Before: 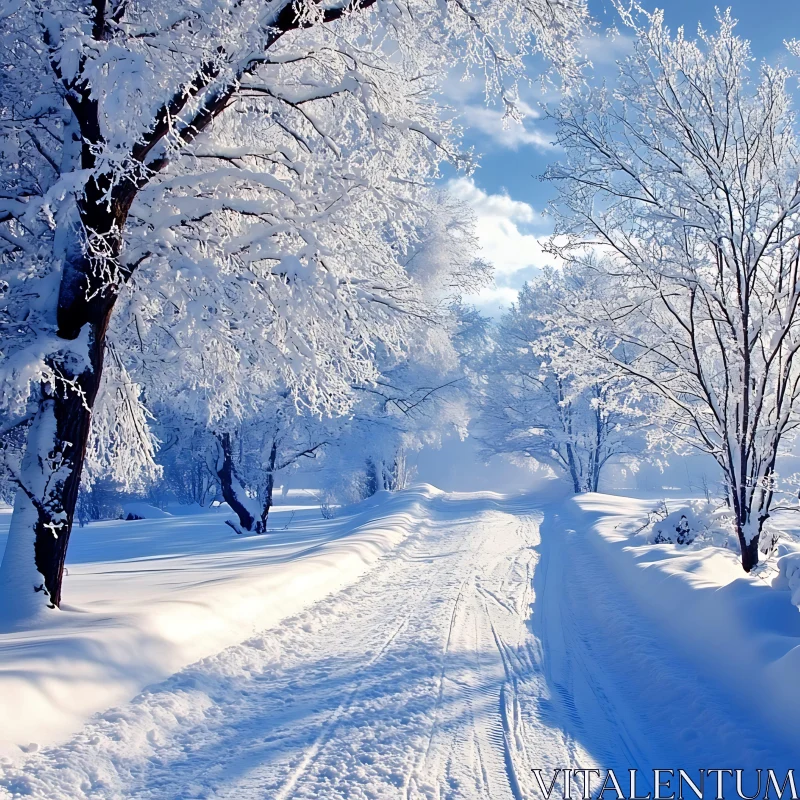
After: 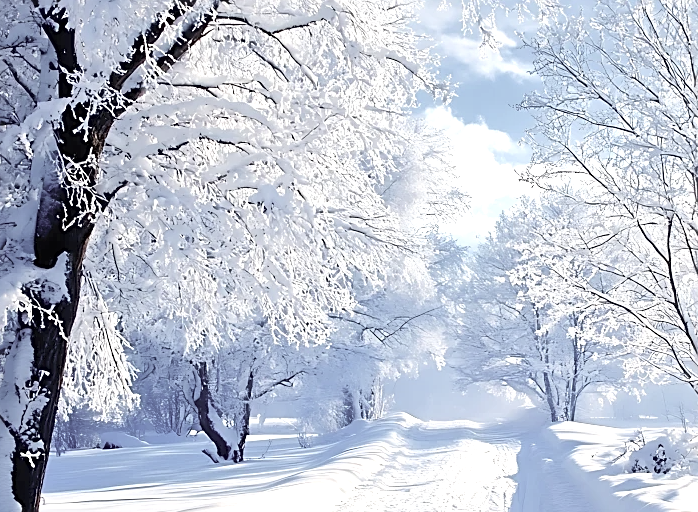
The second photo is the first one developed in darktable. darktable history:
sharpen: on, module defaults
contrast brightness saturation: brightness 0.189, saturation -0.514
exposure: black level correction 0, exposure 0.597 EV, compensate highlight preservation false
crop: left 2.983%, top 9%, right 9.654%, bottom 26.971%
